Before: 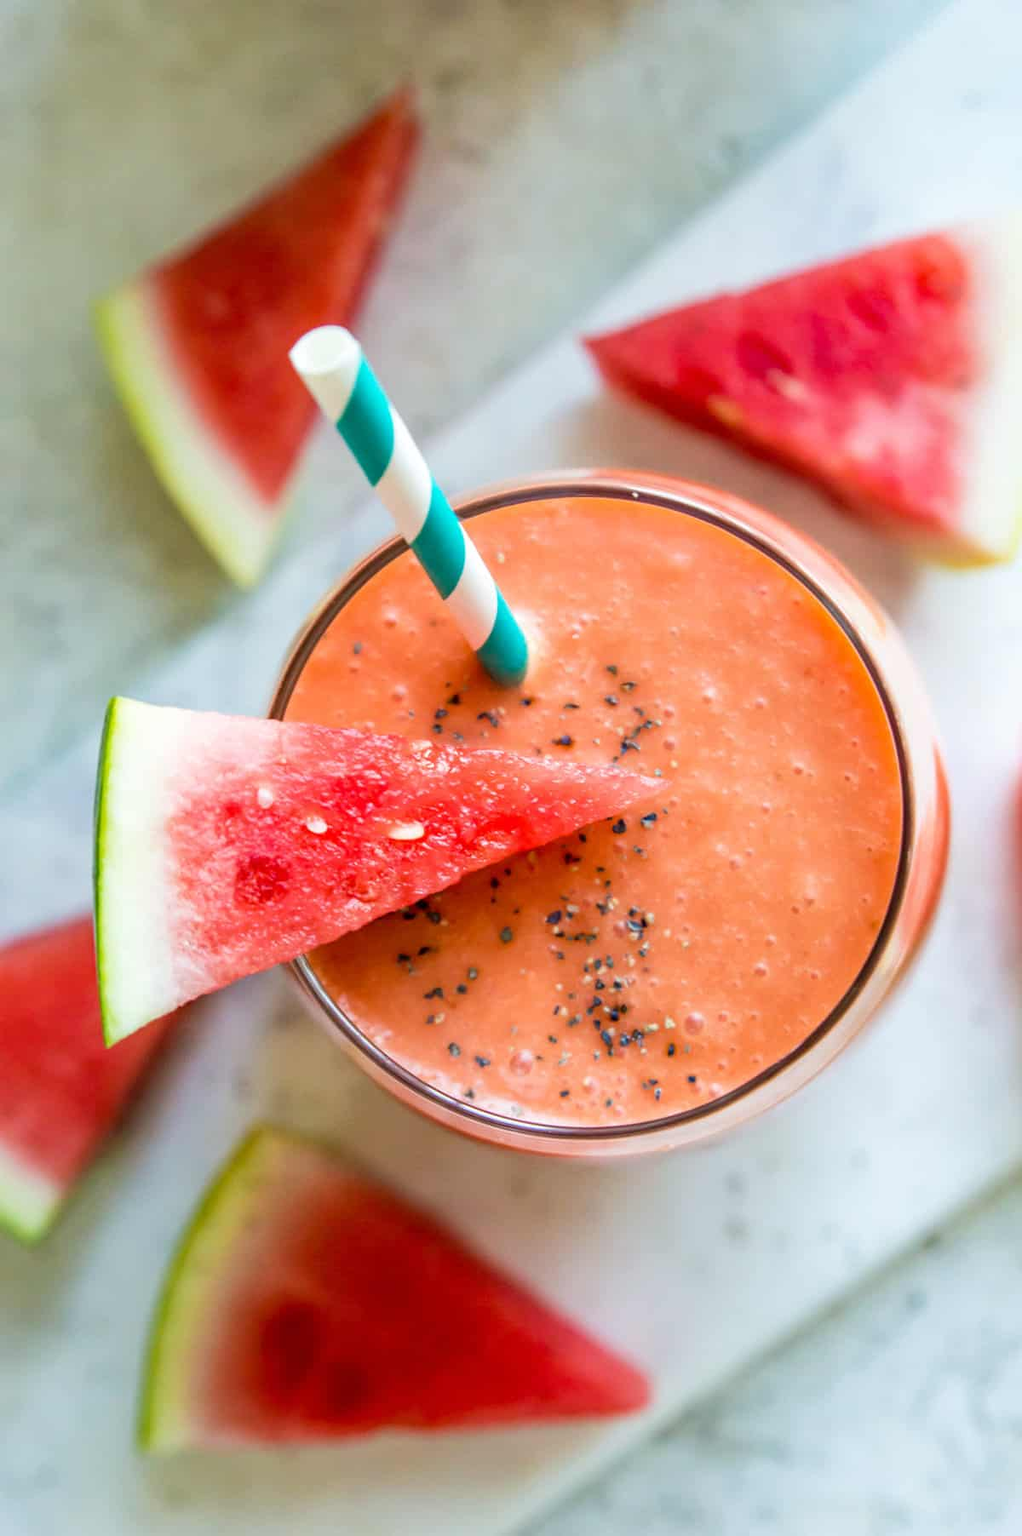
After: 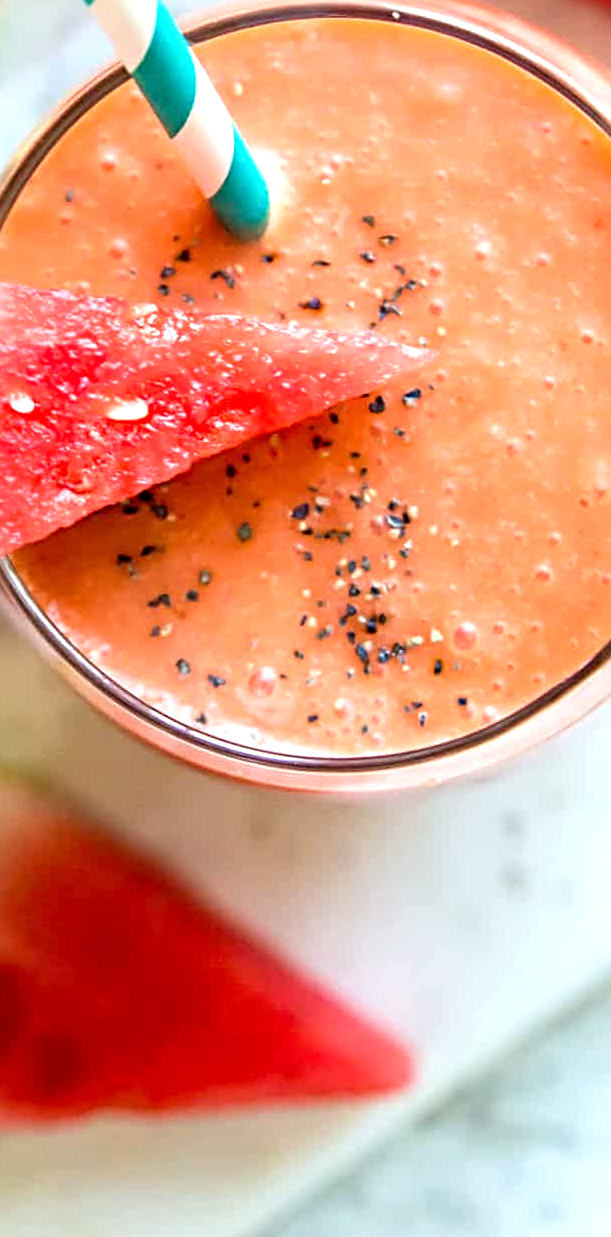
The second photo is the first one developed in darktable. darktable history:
sharpen: radius 3.996
exposure: black level correction 0.001, exposure 0.498 EV, compensate exposure bias true, compensate highlight preservation false
crop and rotate: left 29.177%, top 31.402%, right 19.856%
